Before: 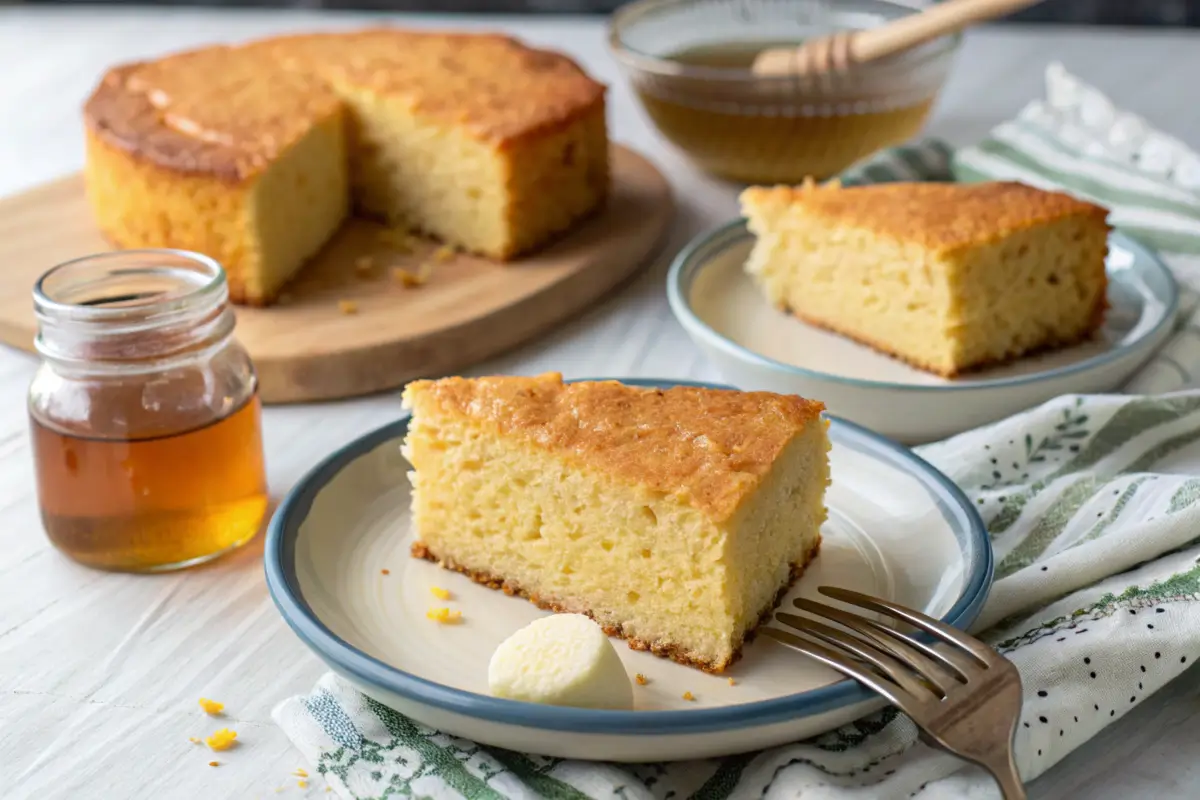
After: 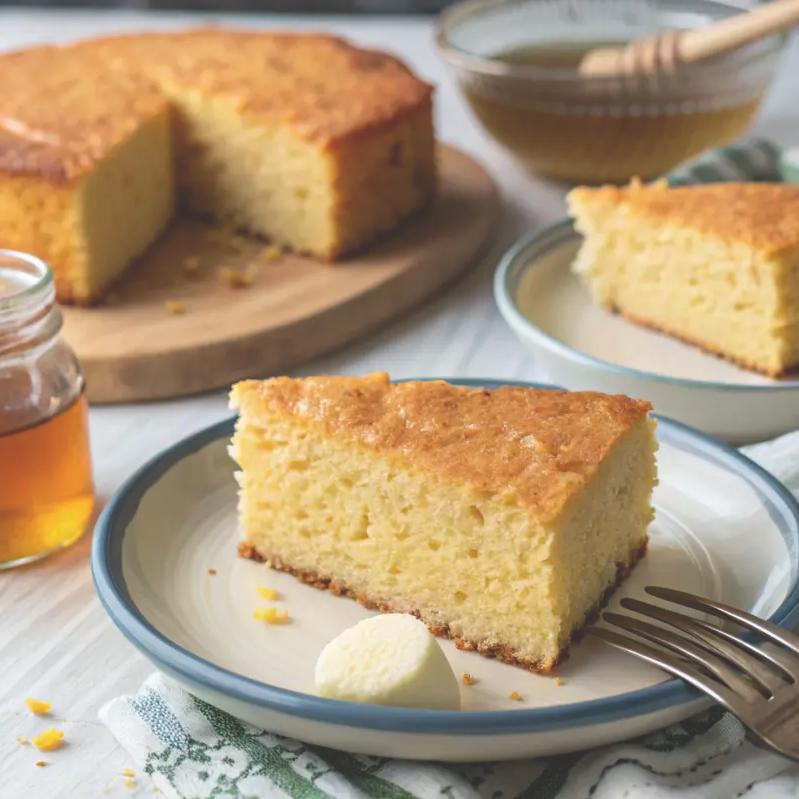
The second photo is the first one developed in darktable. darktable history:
crop and rotate: left 14.442%, right 18.911%
exposure: black level correction -0.027, compensate exposure bias true, compensate highlight preservation false
